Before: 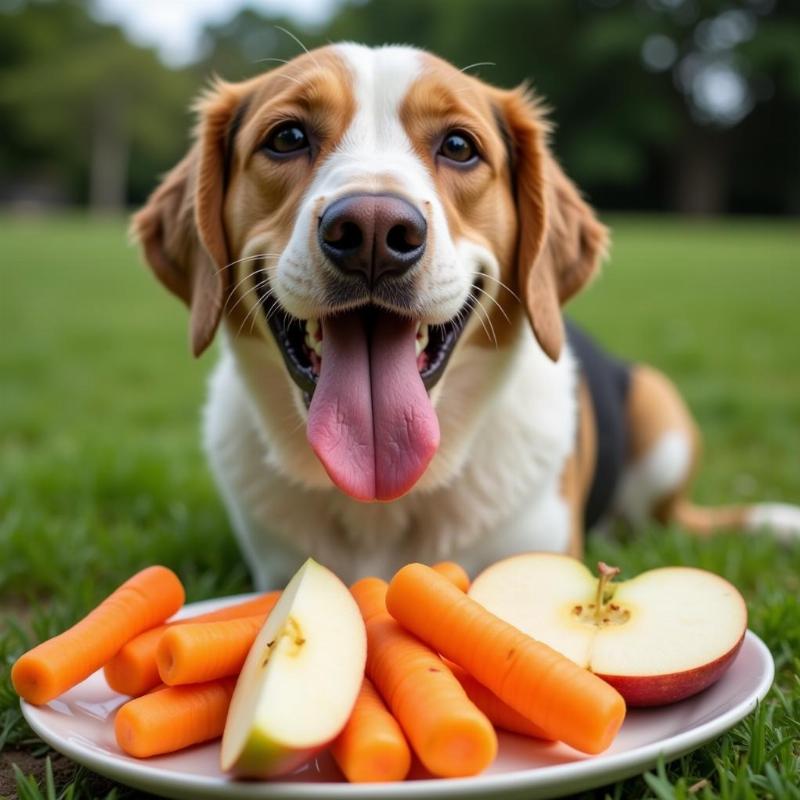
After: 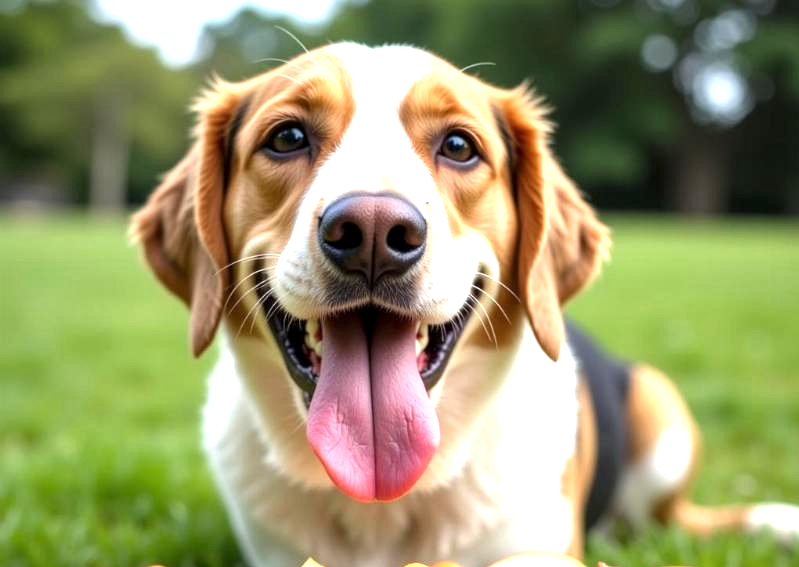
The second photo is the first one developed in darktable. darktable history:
local contrast: highlights 100%, shadows 100%, detail 120%, midtone range 0.2
crop: bottom 29.038%
exposure: exposure 1.145 EV, compensate highlight preservation false
